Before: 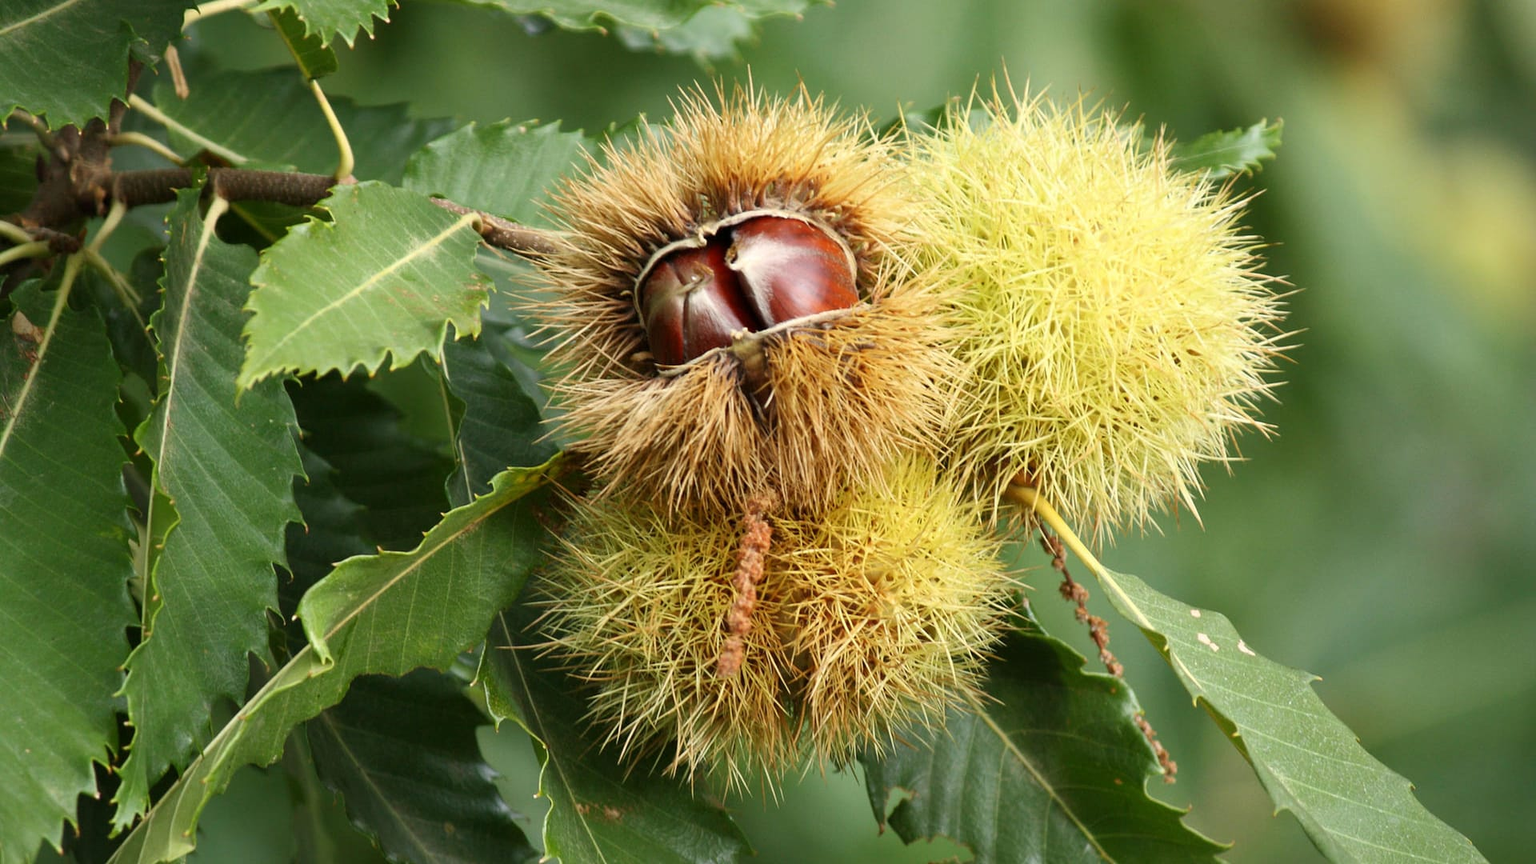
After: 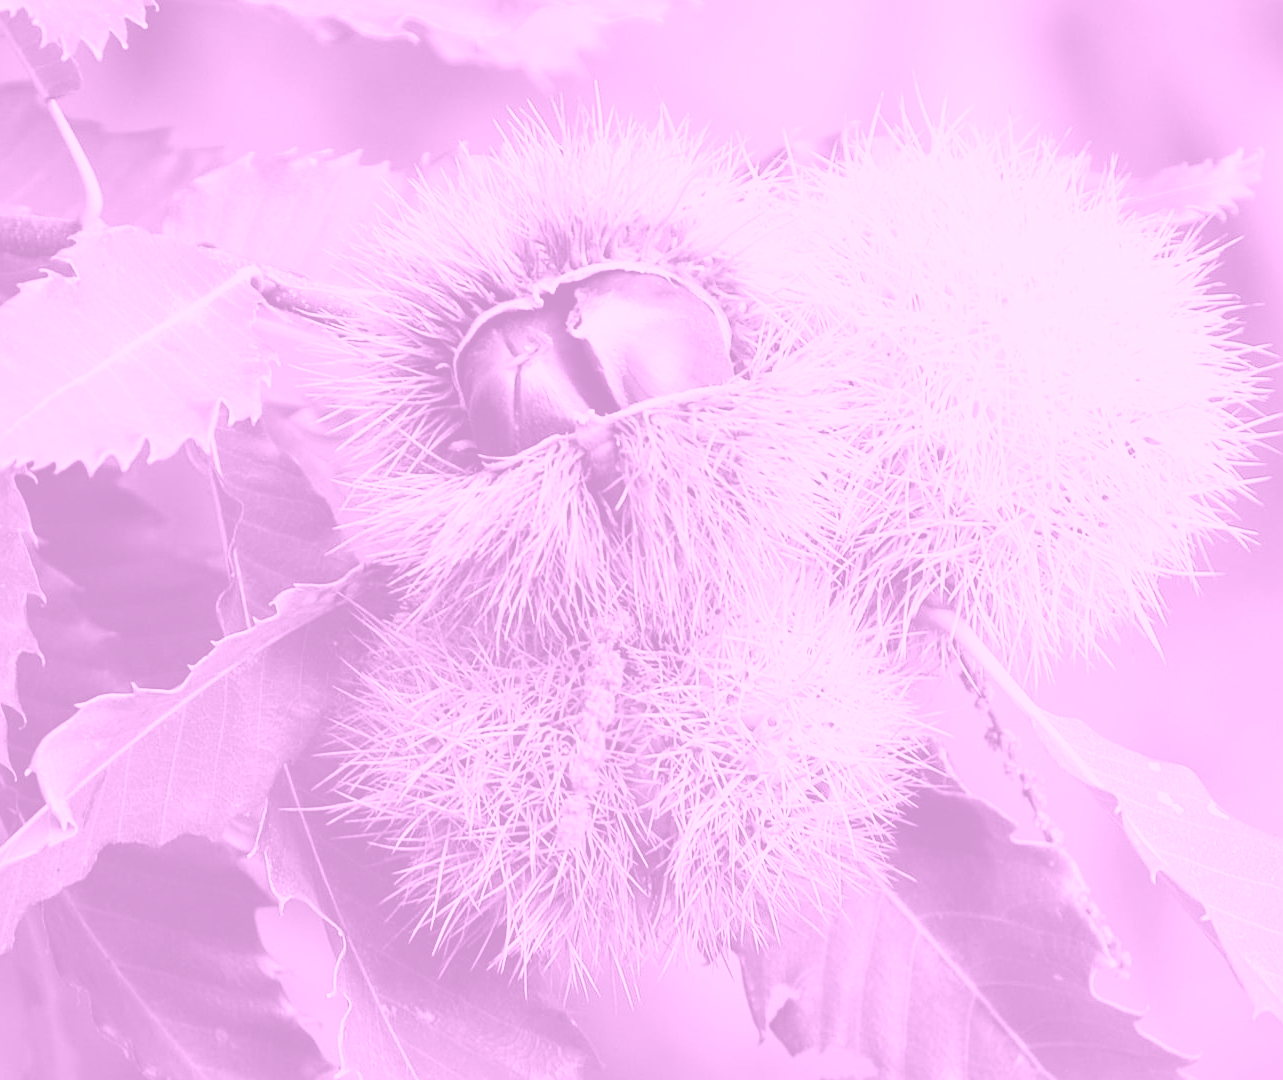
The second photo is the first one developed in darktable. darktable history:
sharpen: on, module defaults
crop and rotate: left 17.732%, right 15.423%
tone curve: curves: ch0 [(0, 0.023) (0.087, 0.065) (0.184, 0.168) (0.45, 0.54) (0.57, 0.683) (0.722, 0.825) (0.877, 0.948) (1, 1)]; ch1 [(0, 0) (0.388, 0.369) (0.44, 0.44) (0.489, 0.481) (0.534, 0.551) (0.657, 0.659) (1, 1)]; ch2 [(0, 0) (0.353, 0.317) (0.408, 0.427) (0.472, 0.46) (0.5, 0.496) (0.537, 0.539) (0.576, 0.592) (0.625, 0.631) (1, 1)], color space Lab, independent channels, preserve colors none
colorize: hue 331.2°, saturation 75%, source mix 30.28%, lightness 70.52%, version 1
